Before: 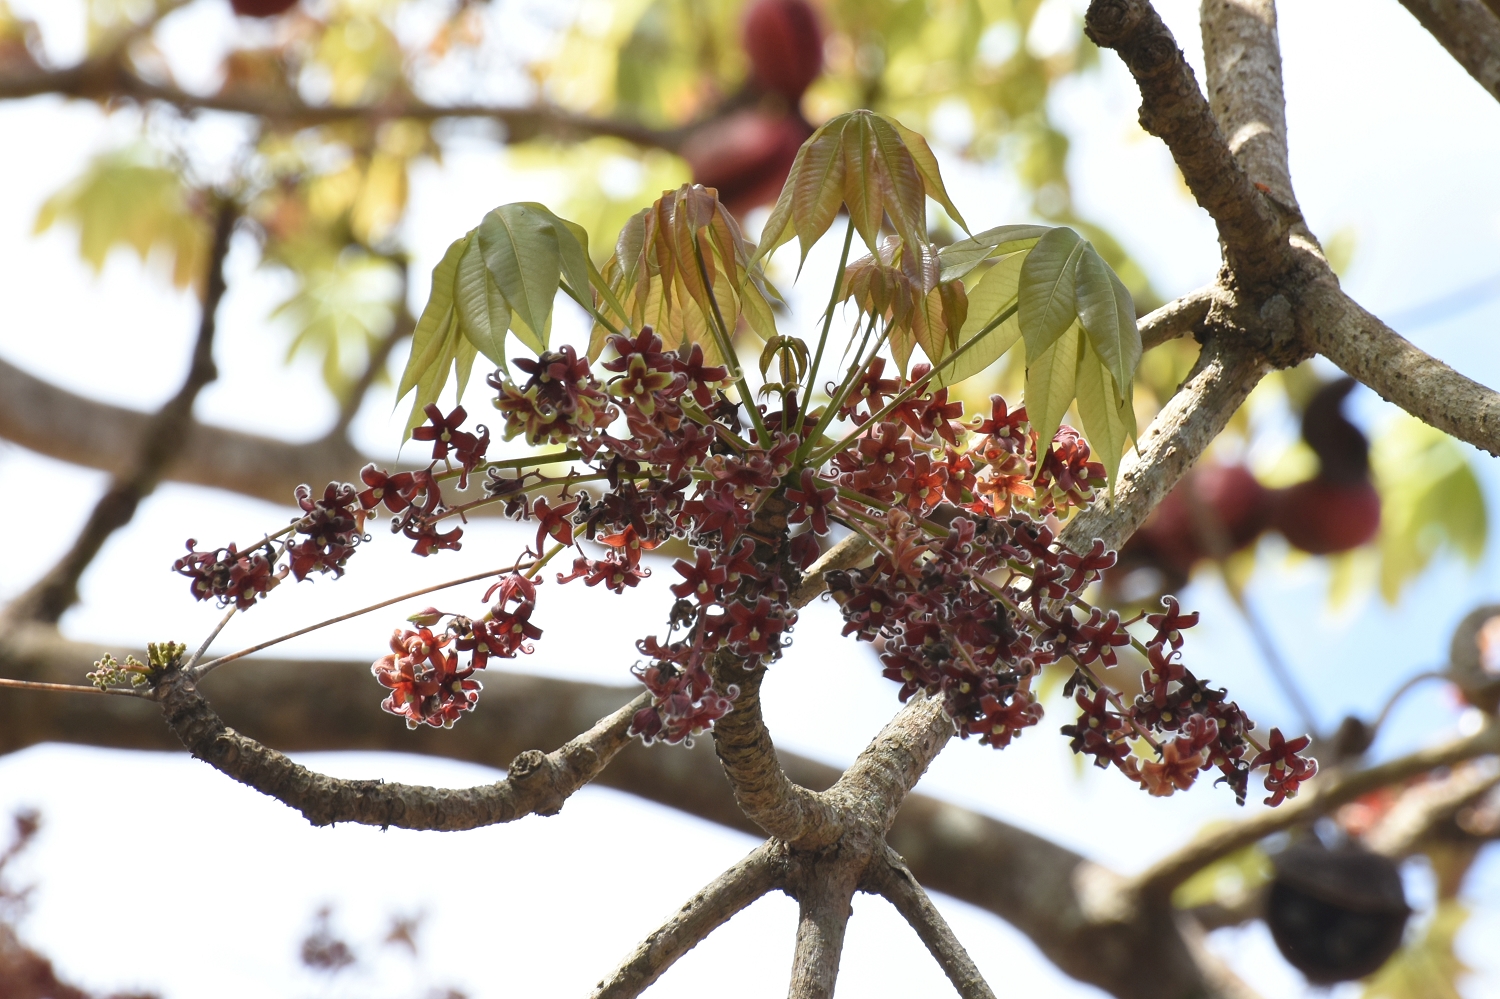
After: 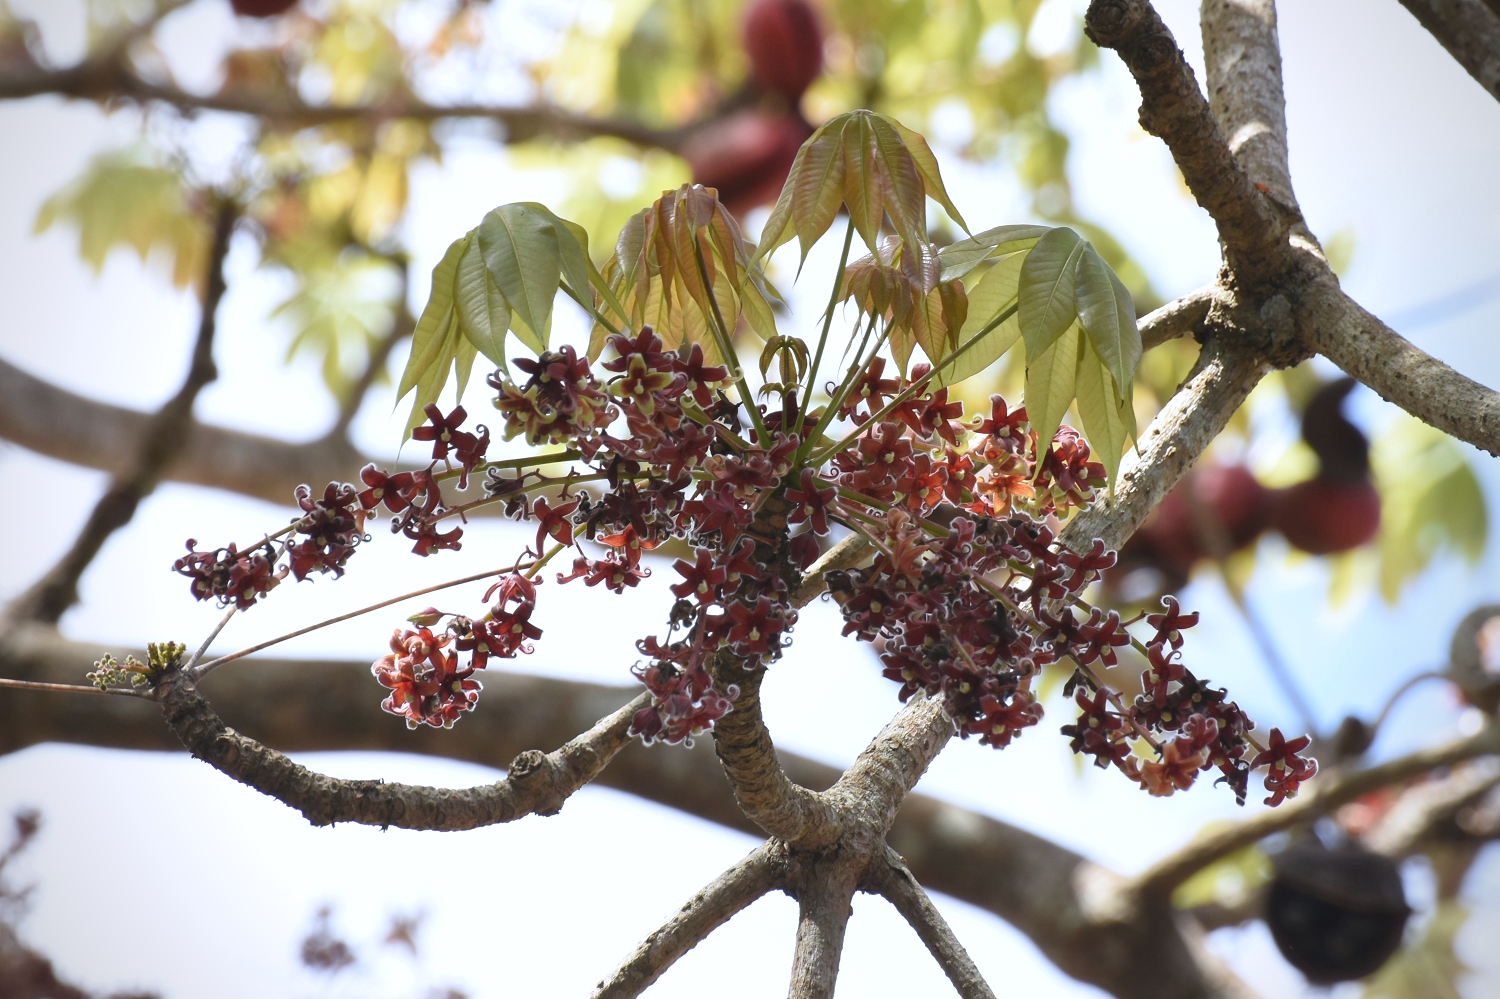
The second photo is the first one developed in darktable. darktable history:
vignetting: on, module defaults
white balance: red 0.984, blue 1.059
